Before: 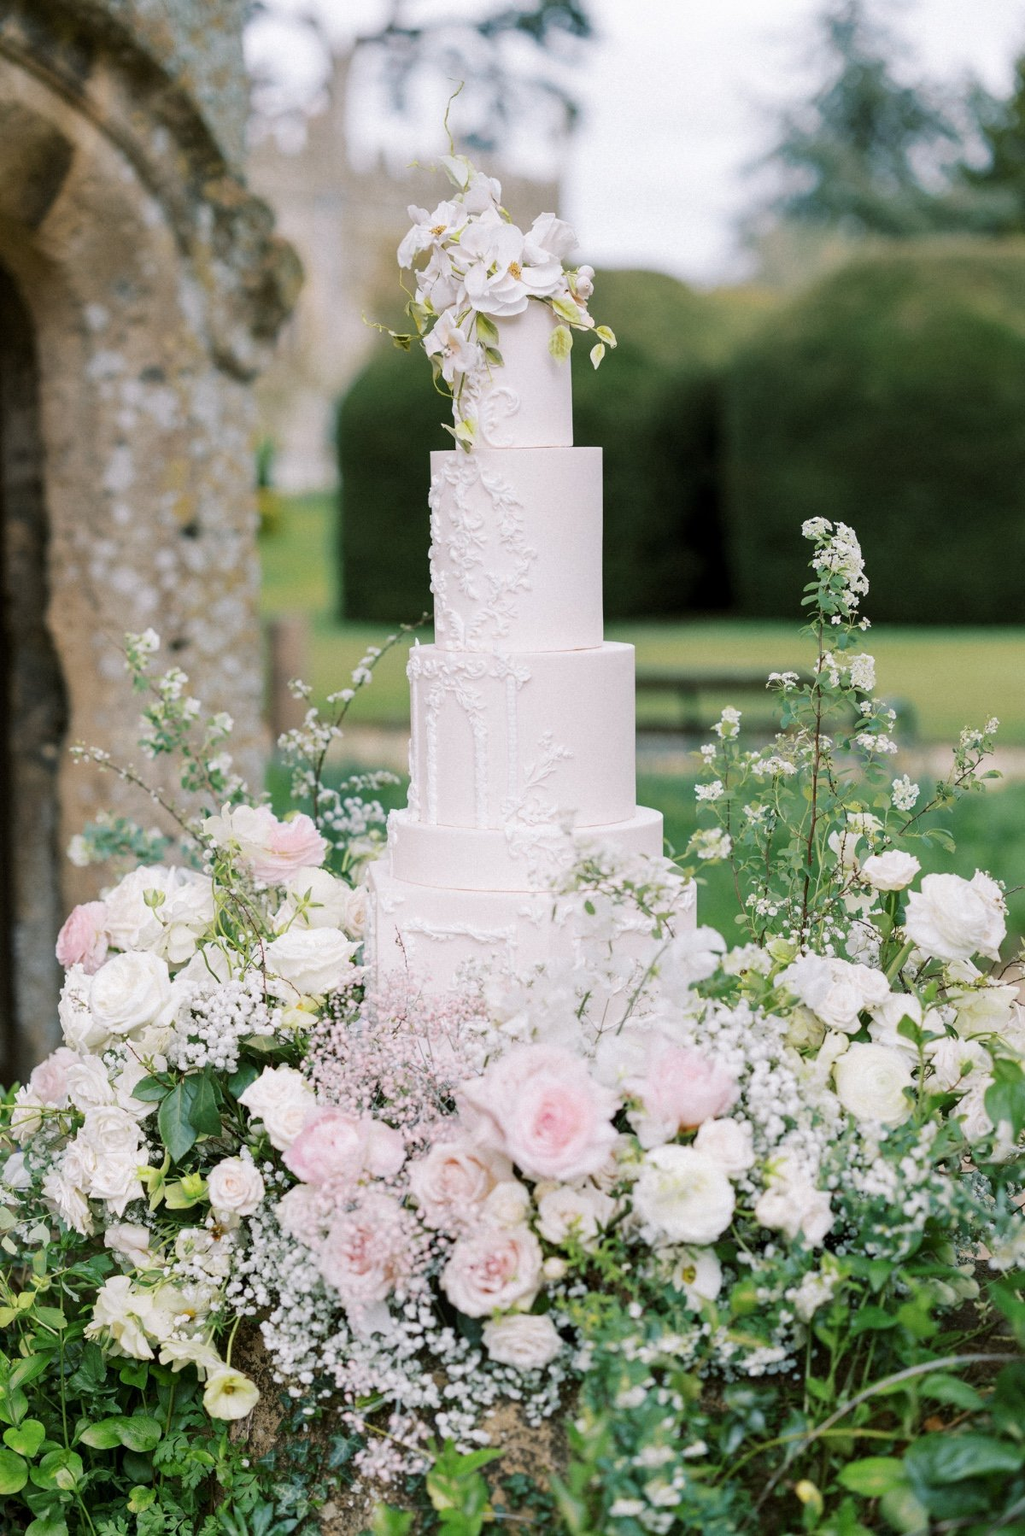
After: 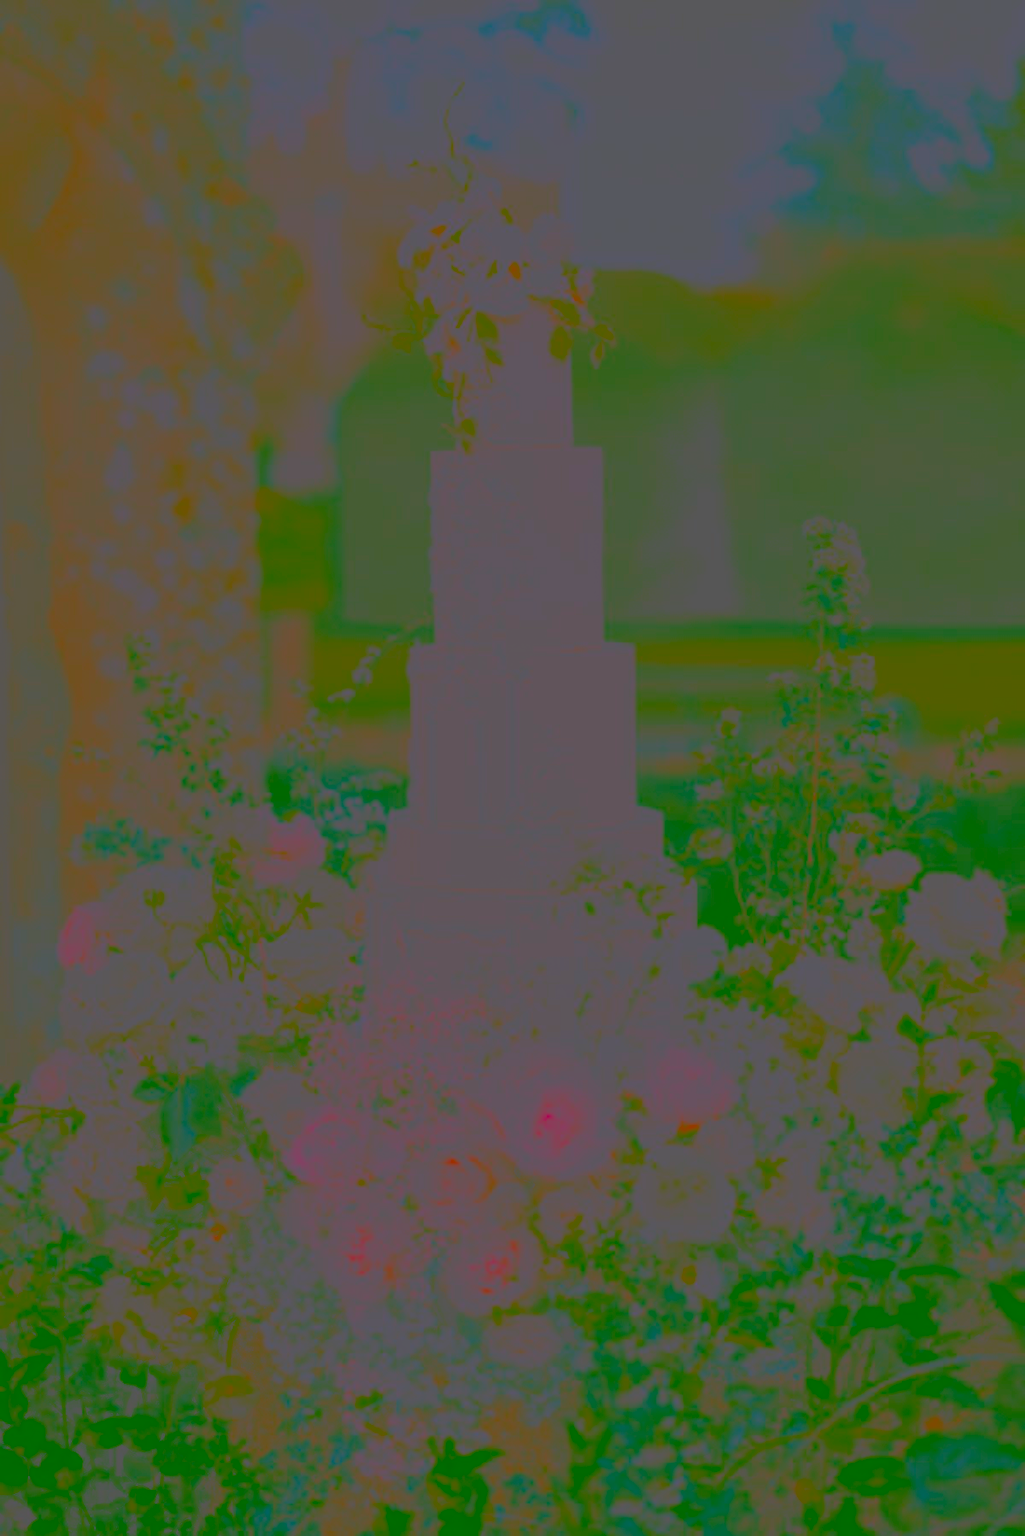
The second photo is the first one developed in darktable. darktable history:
tone curve: curves: ch0 [(0, 0) (0.915, 0.89) (1, 1)]
contrast brightness saturation: contrast -0.99, brightness -0.17, saturation 0.75
